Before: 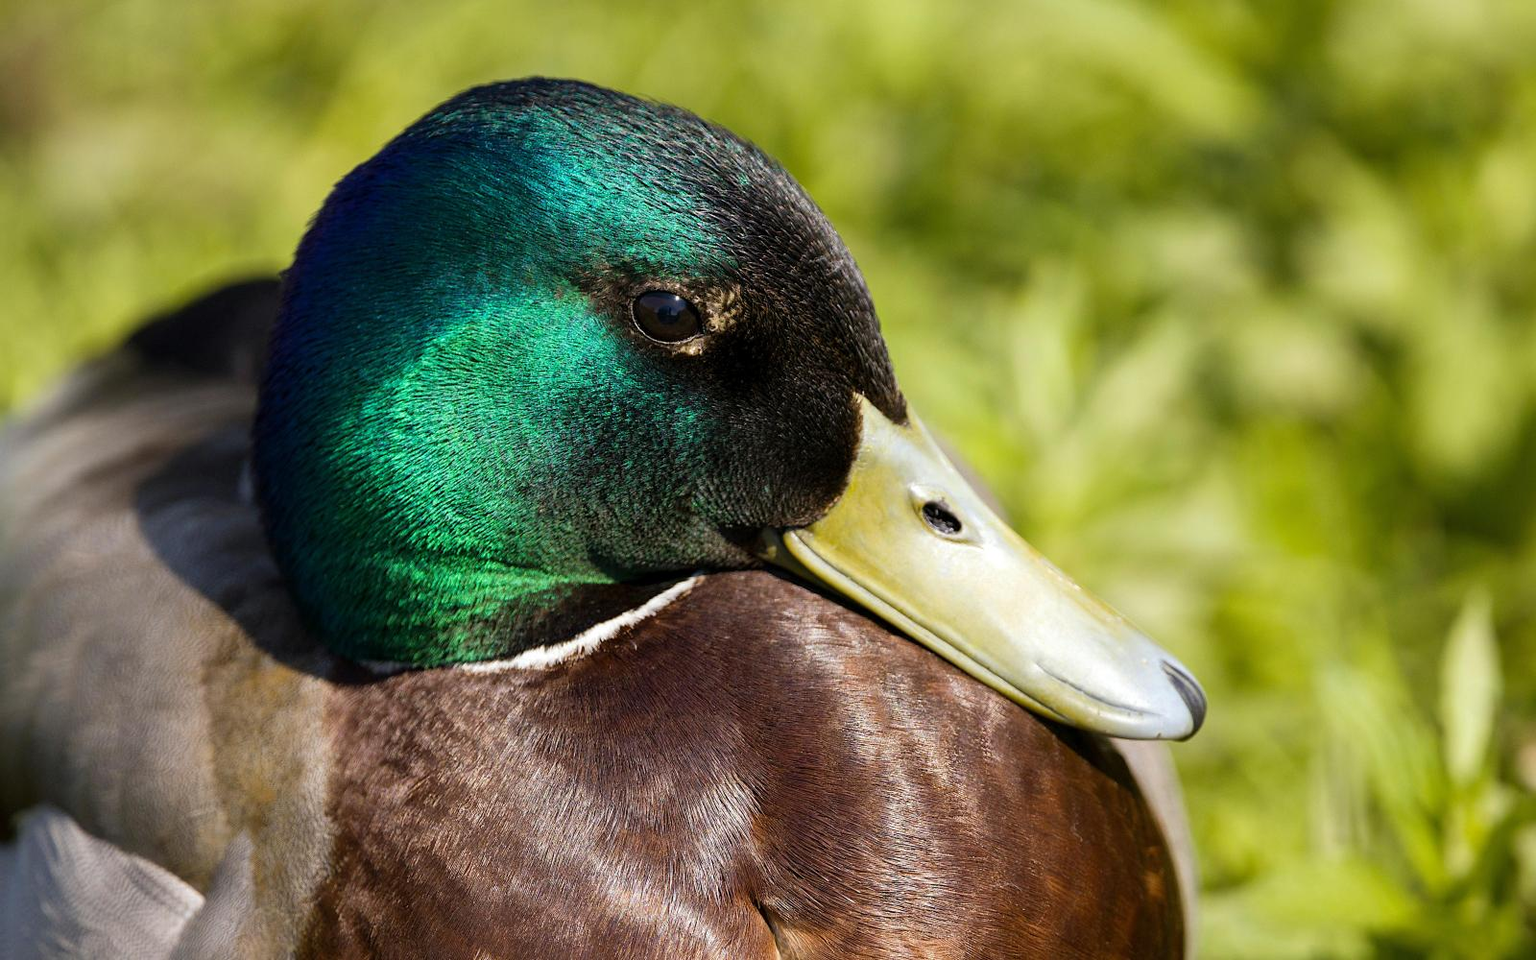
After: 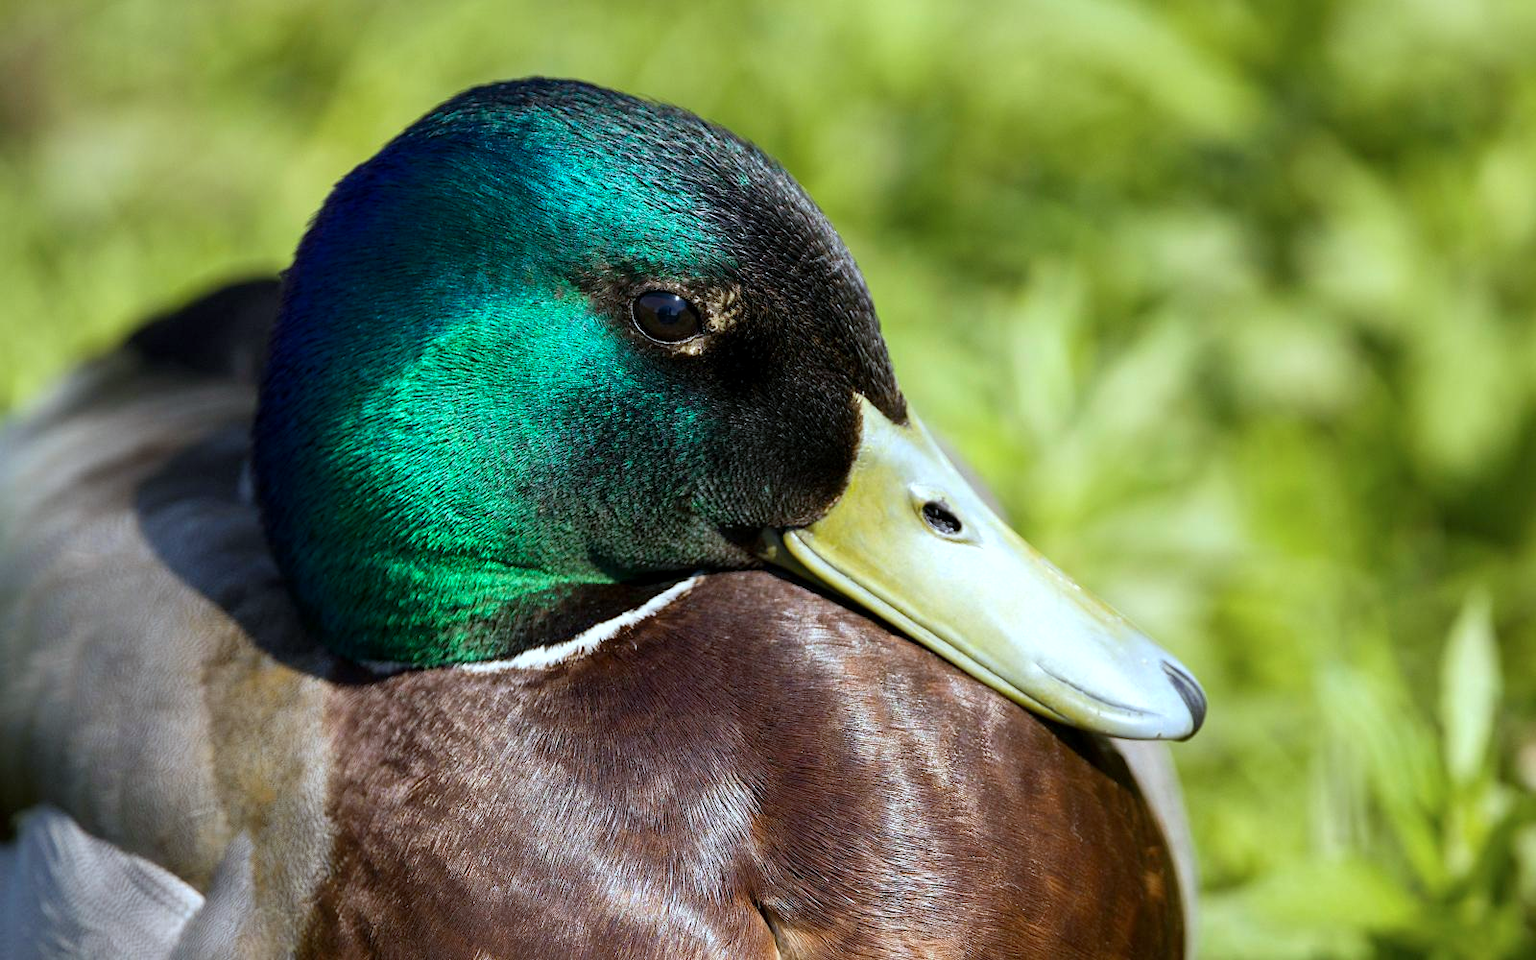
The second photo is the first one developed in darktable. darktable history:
color calibration: illuminant F (fluorescent), F source F9 (Cool White Deluxe 4150 K) – high CRI, x 0.374, y 0.373, temperature 4158.34 K
exposure: black level correction 0.001, exposure 0.14 EV, compensate highlight preservation false
